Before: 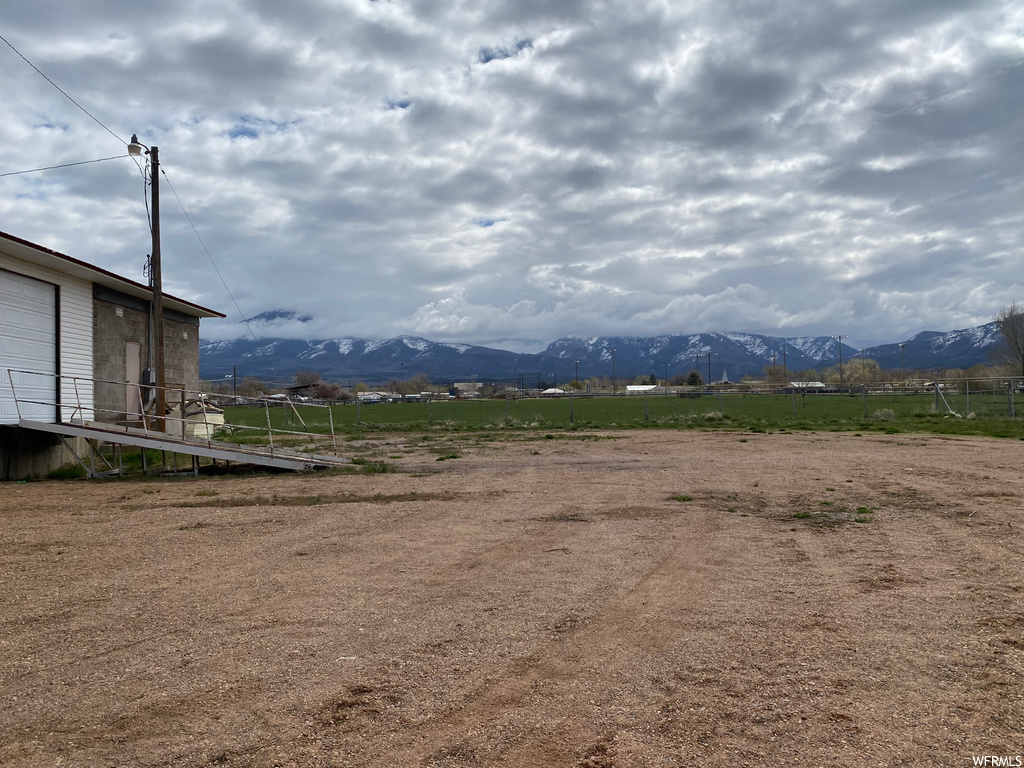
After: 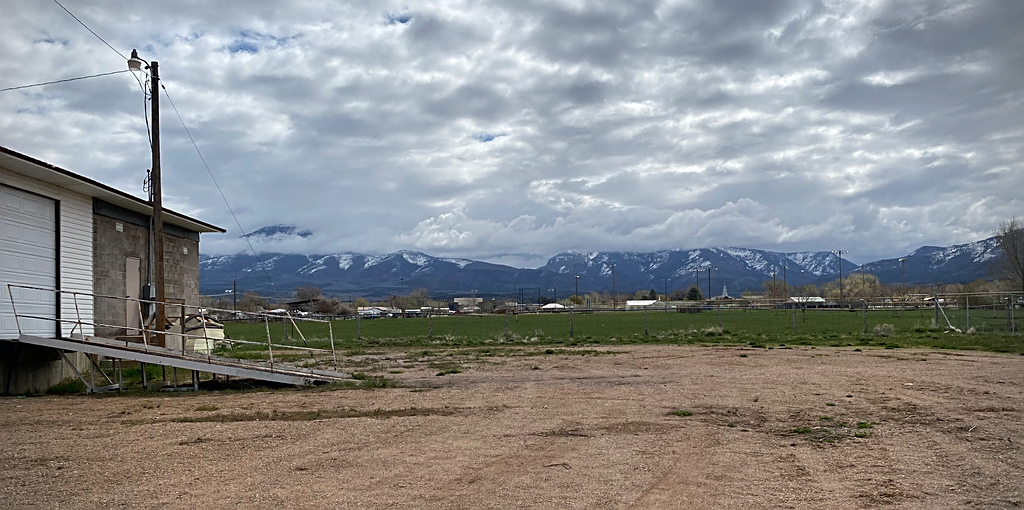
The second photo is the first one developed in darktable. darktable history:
vignetting: unbound false
exposure: exposure 0.131 EV, compensate exposure bias true, compensate highlight preservation false
crop: top 11.138%, bottom 21.896%
sharpen: on, module defaults
